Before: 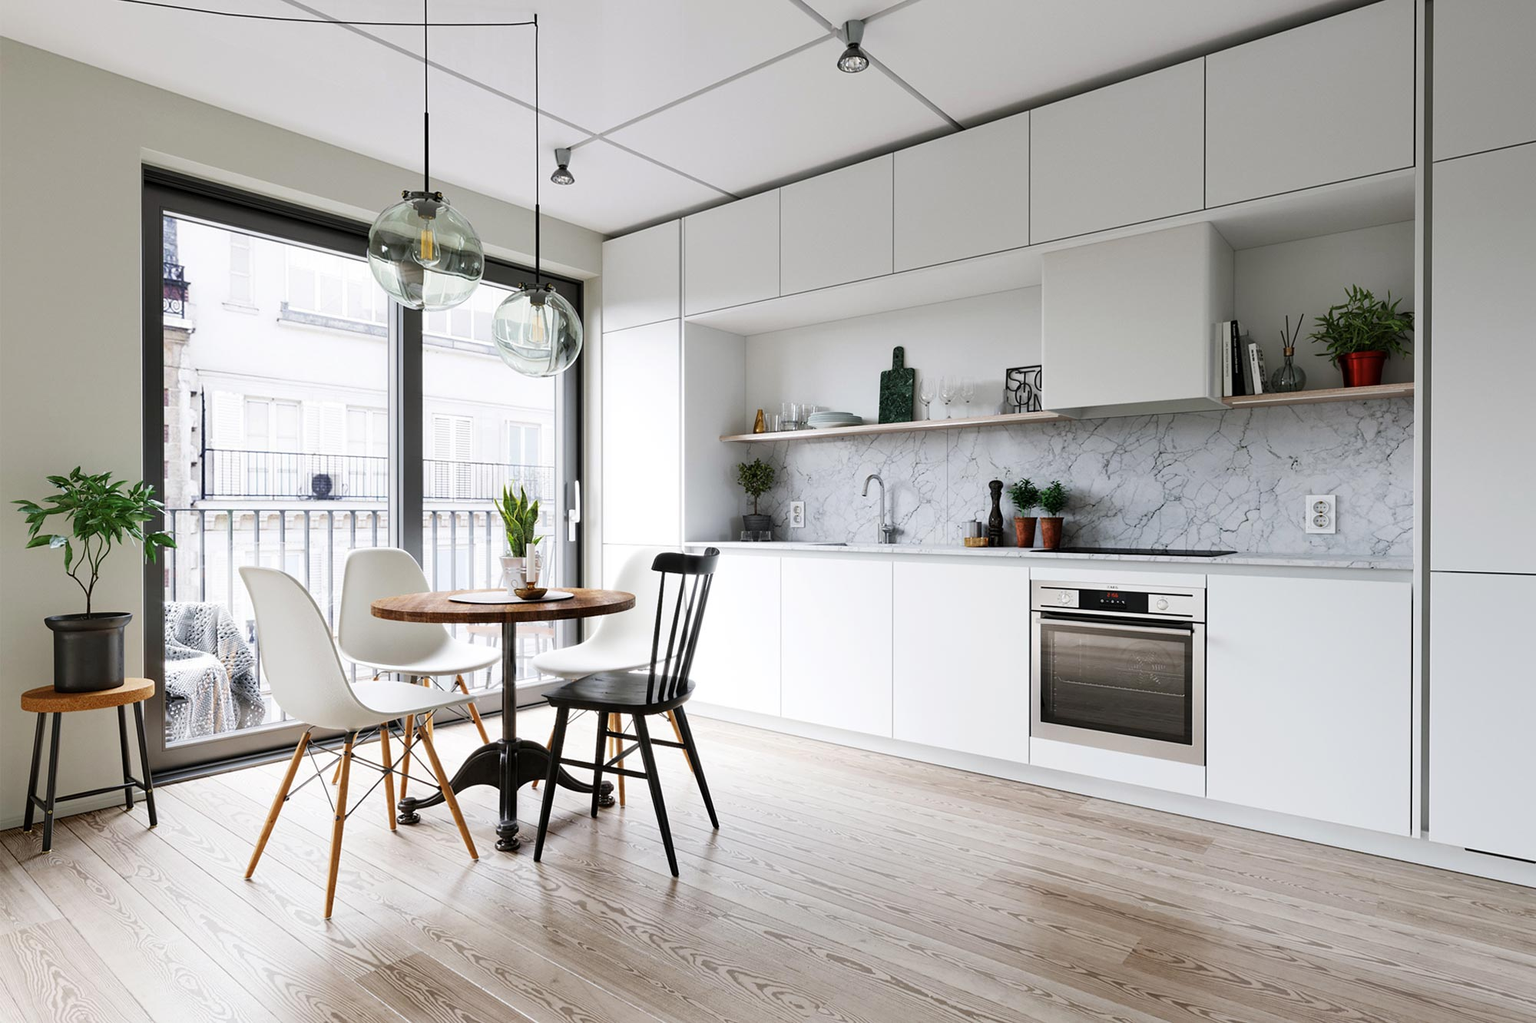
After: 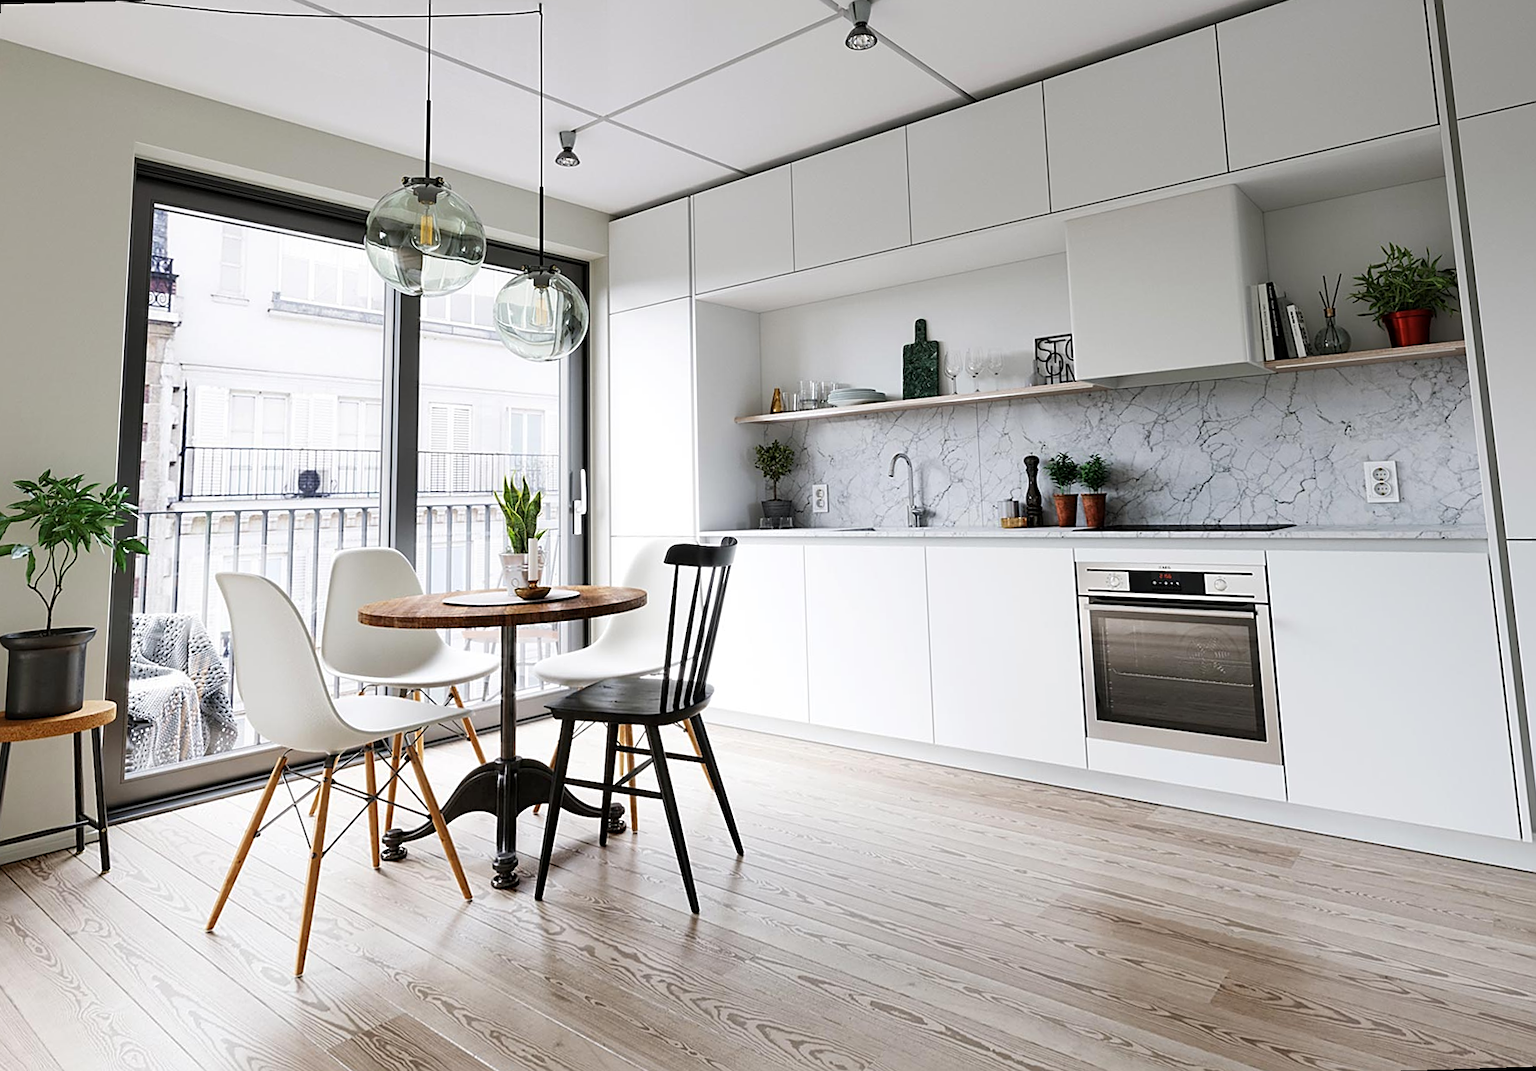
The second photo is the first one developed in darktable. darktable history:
sharpen: on, module defaults
rotate and perspective: rotation -1.68°, lens shift (vertical) -0.146, crop left 0.049, crop right 0.912, crop top 0.032, crop bottom 0.96
exposure: compensate highlight preservation false
